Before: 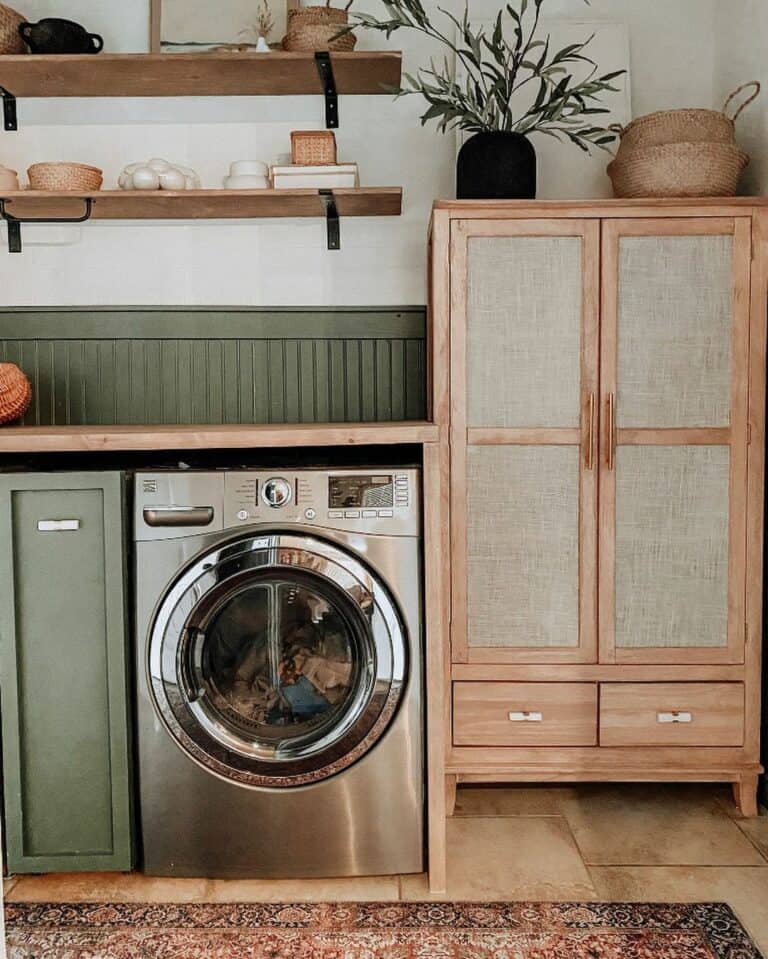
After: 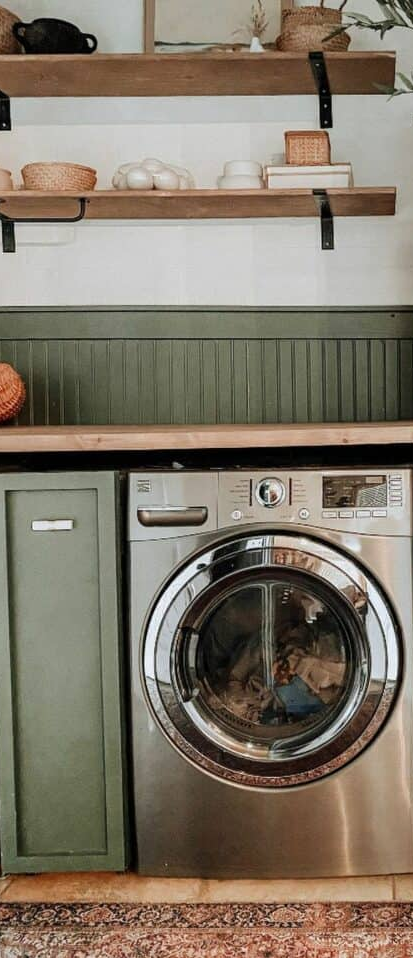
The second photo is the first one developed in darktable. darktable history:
crop: left 0.892%, right 45.214%, bottom 0.09%
tone equalizer: edges refinement/feathering 500, mask exposure compensation -1.57 EV, preserve details no
